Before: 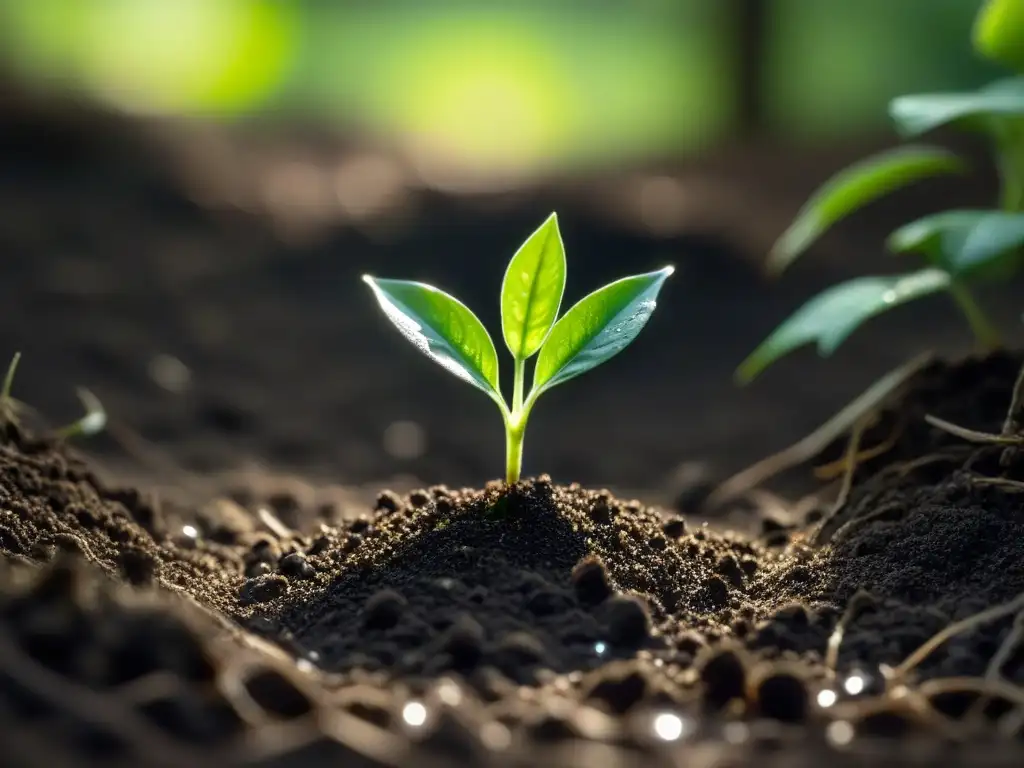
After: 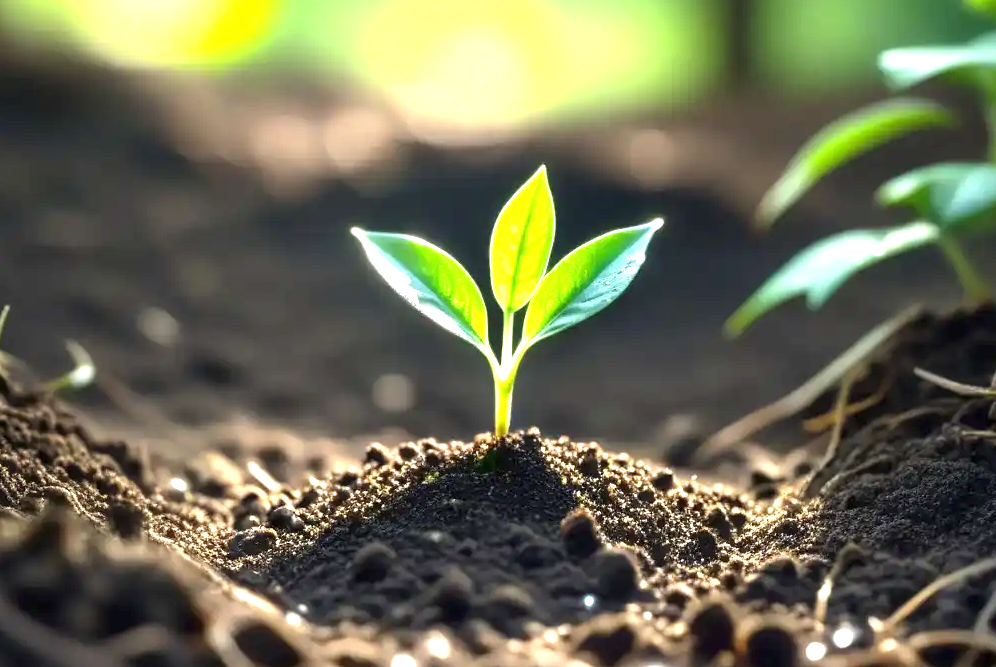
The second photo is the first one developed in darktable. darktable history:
crop: left 1.085%, top 6.16%, right 1.641%, bottom 6.943%
exposure: black level correction 0, exposure 1.454 EV, compensate highlight preservation false
